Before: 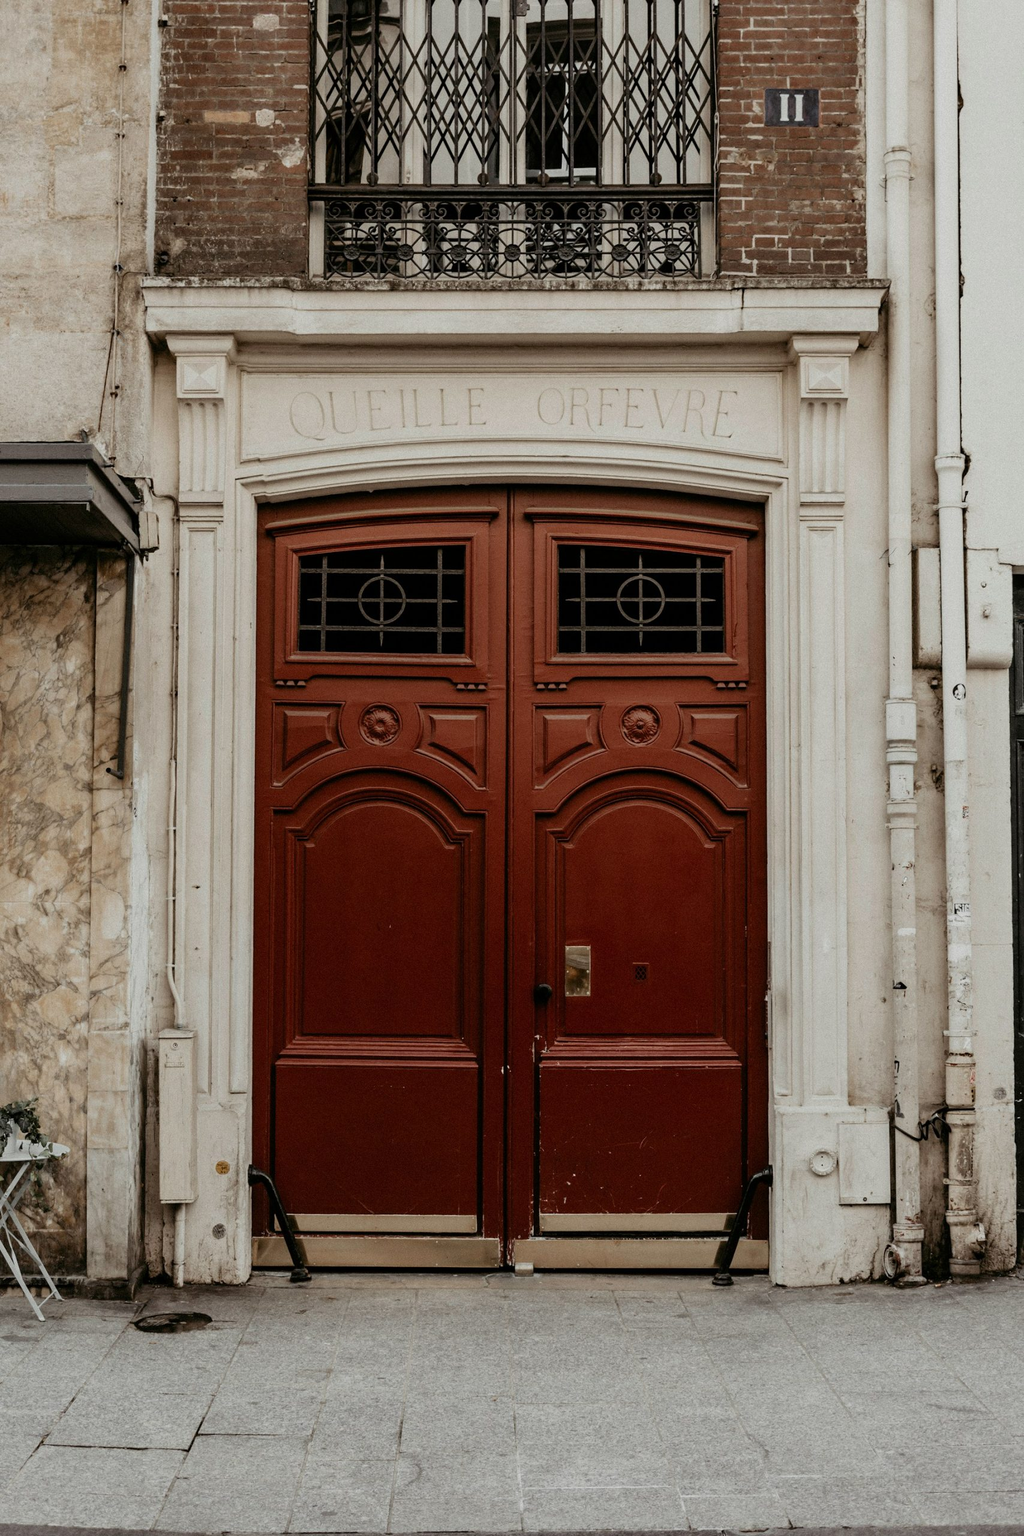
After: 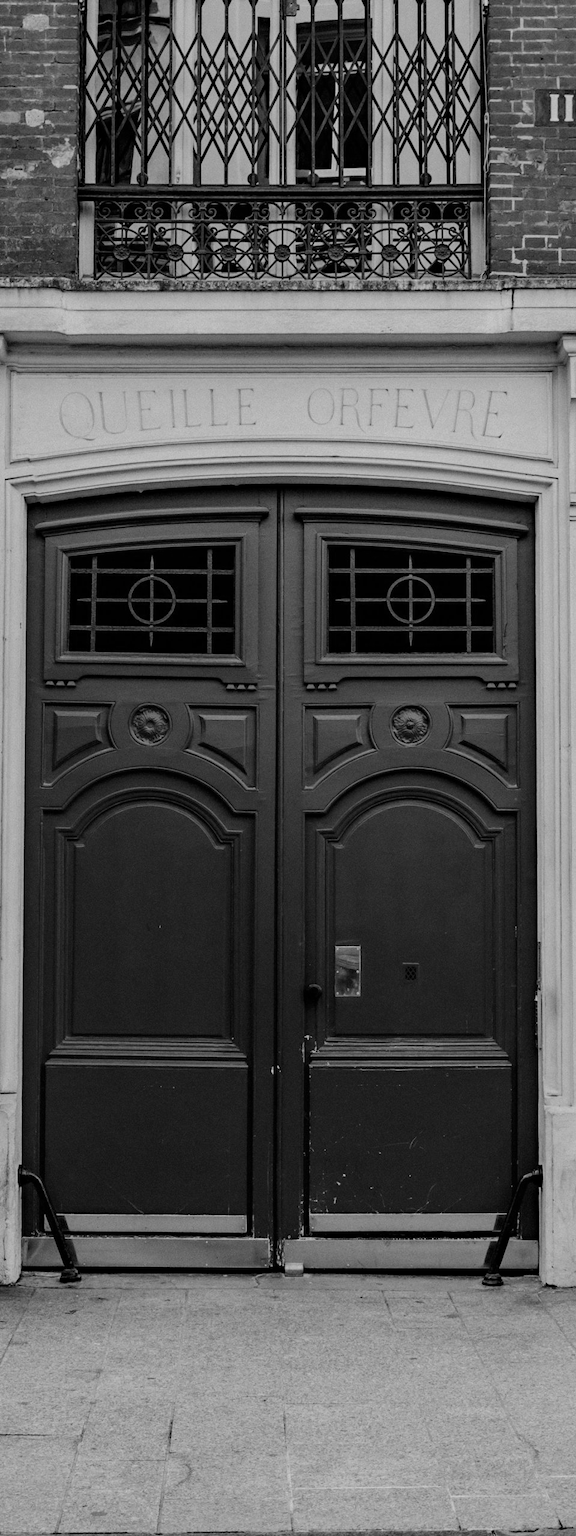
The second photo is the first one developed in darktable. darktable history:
color balance rgb: perceptual saturation grading › global saturation 25%, perceptual brilliance grading › mid-tones 10%, perceptual brilliance grading › shadows 15%, global vibrance 20%
haze removal: compatibility mode true, adaptive false
color calibration: output gray [0.21, 0.42, 0.37, 0], gray › normalize channels true, illuminant same as pipeline (D50), adaptation XYZ, x 0.346, y 0.359, gamut compression 0
white balance: emerald 1
crop and rotate: left 22.516%, right 21.234%
